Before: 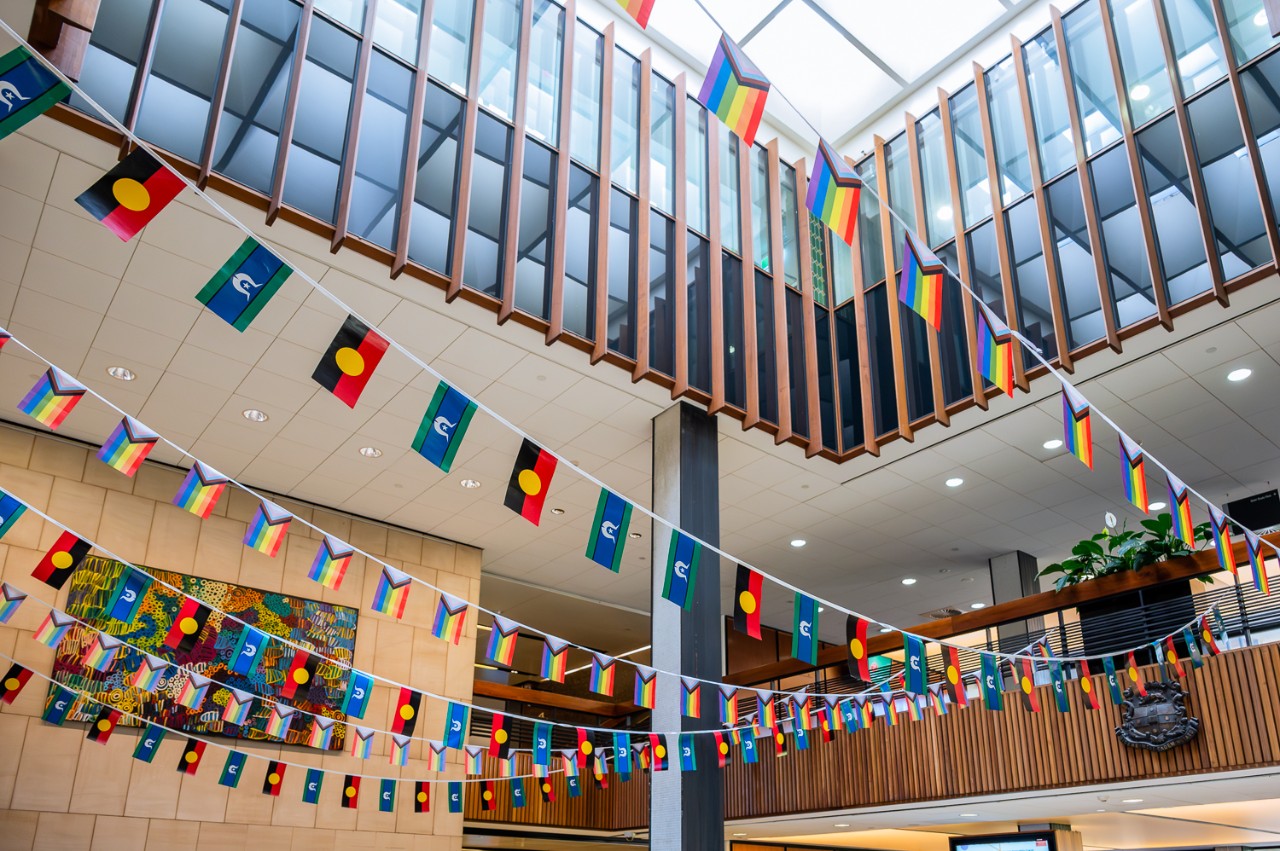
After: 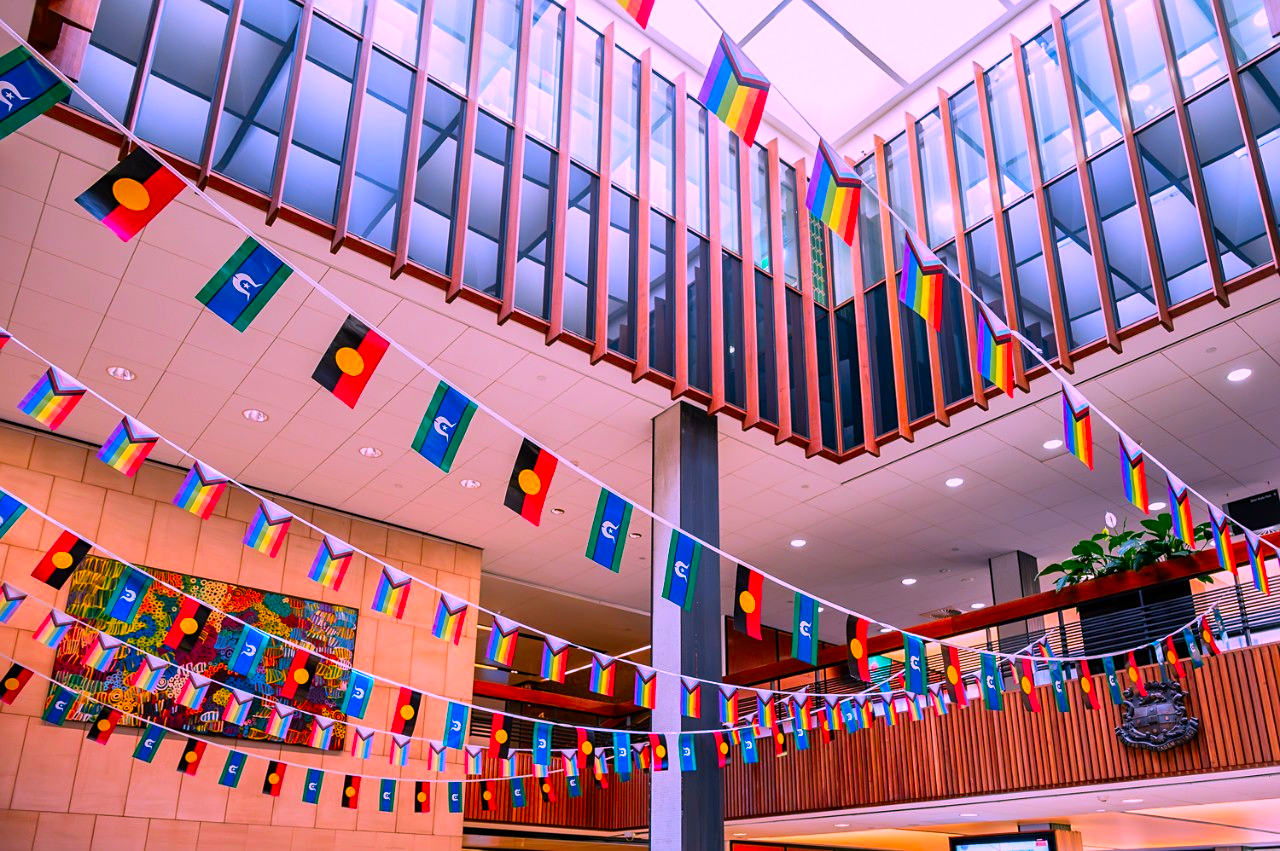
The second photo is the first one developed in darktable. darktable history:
shadows and highlights: shadows 37.27, highlights -28.18, soften with gaussian
color correction: highlights a* 19.5, highlights b* -11.53, saturation 1.69
sharpen: amount 0.2
